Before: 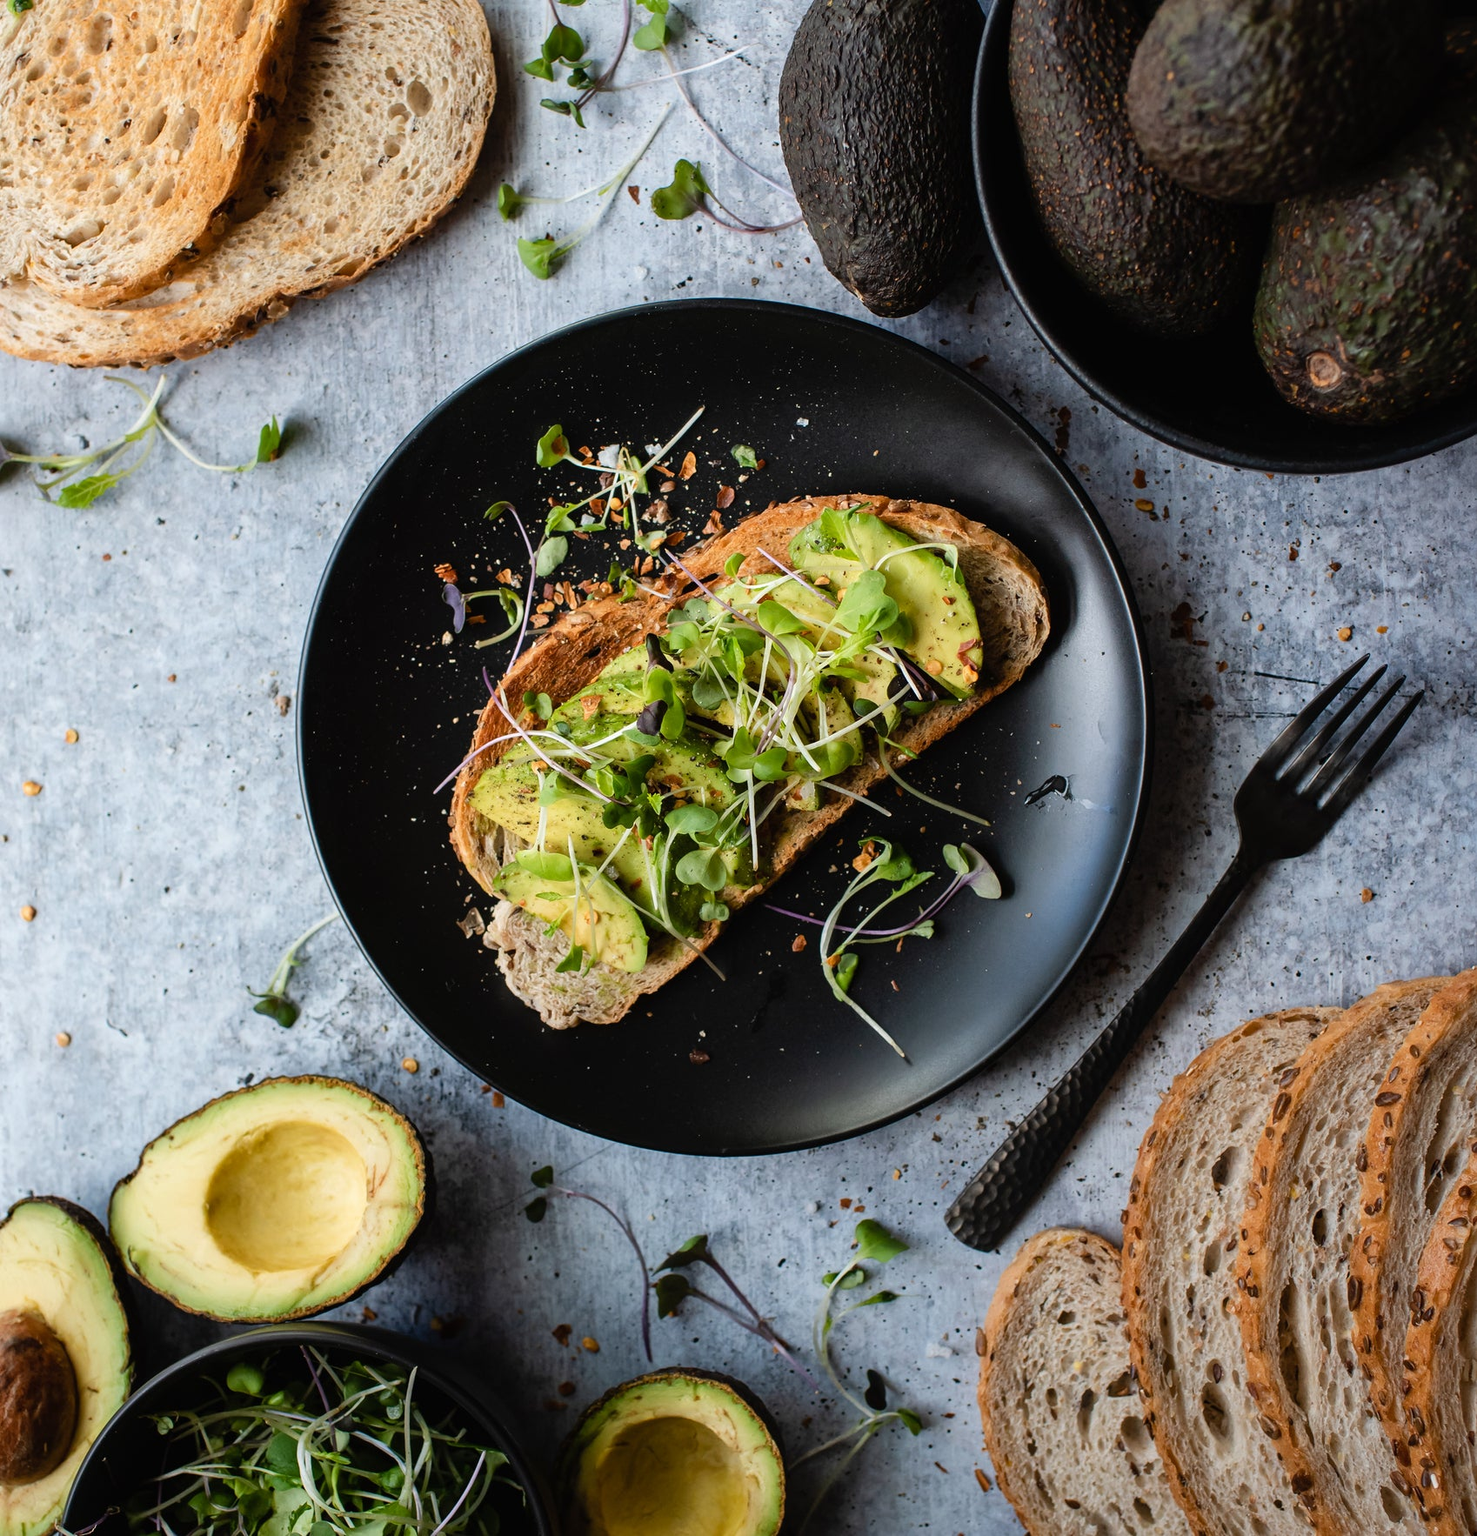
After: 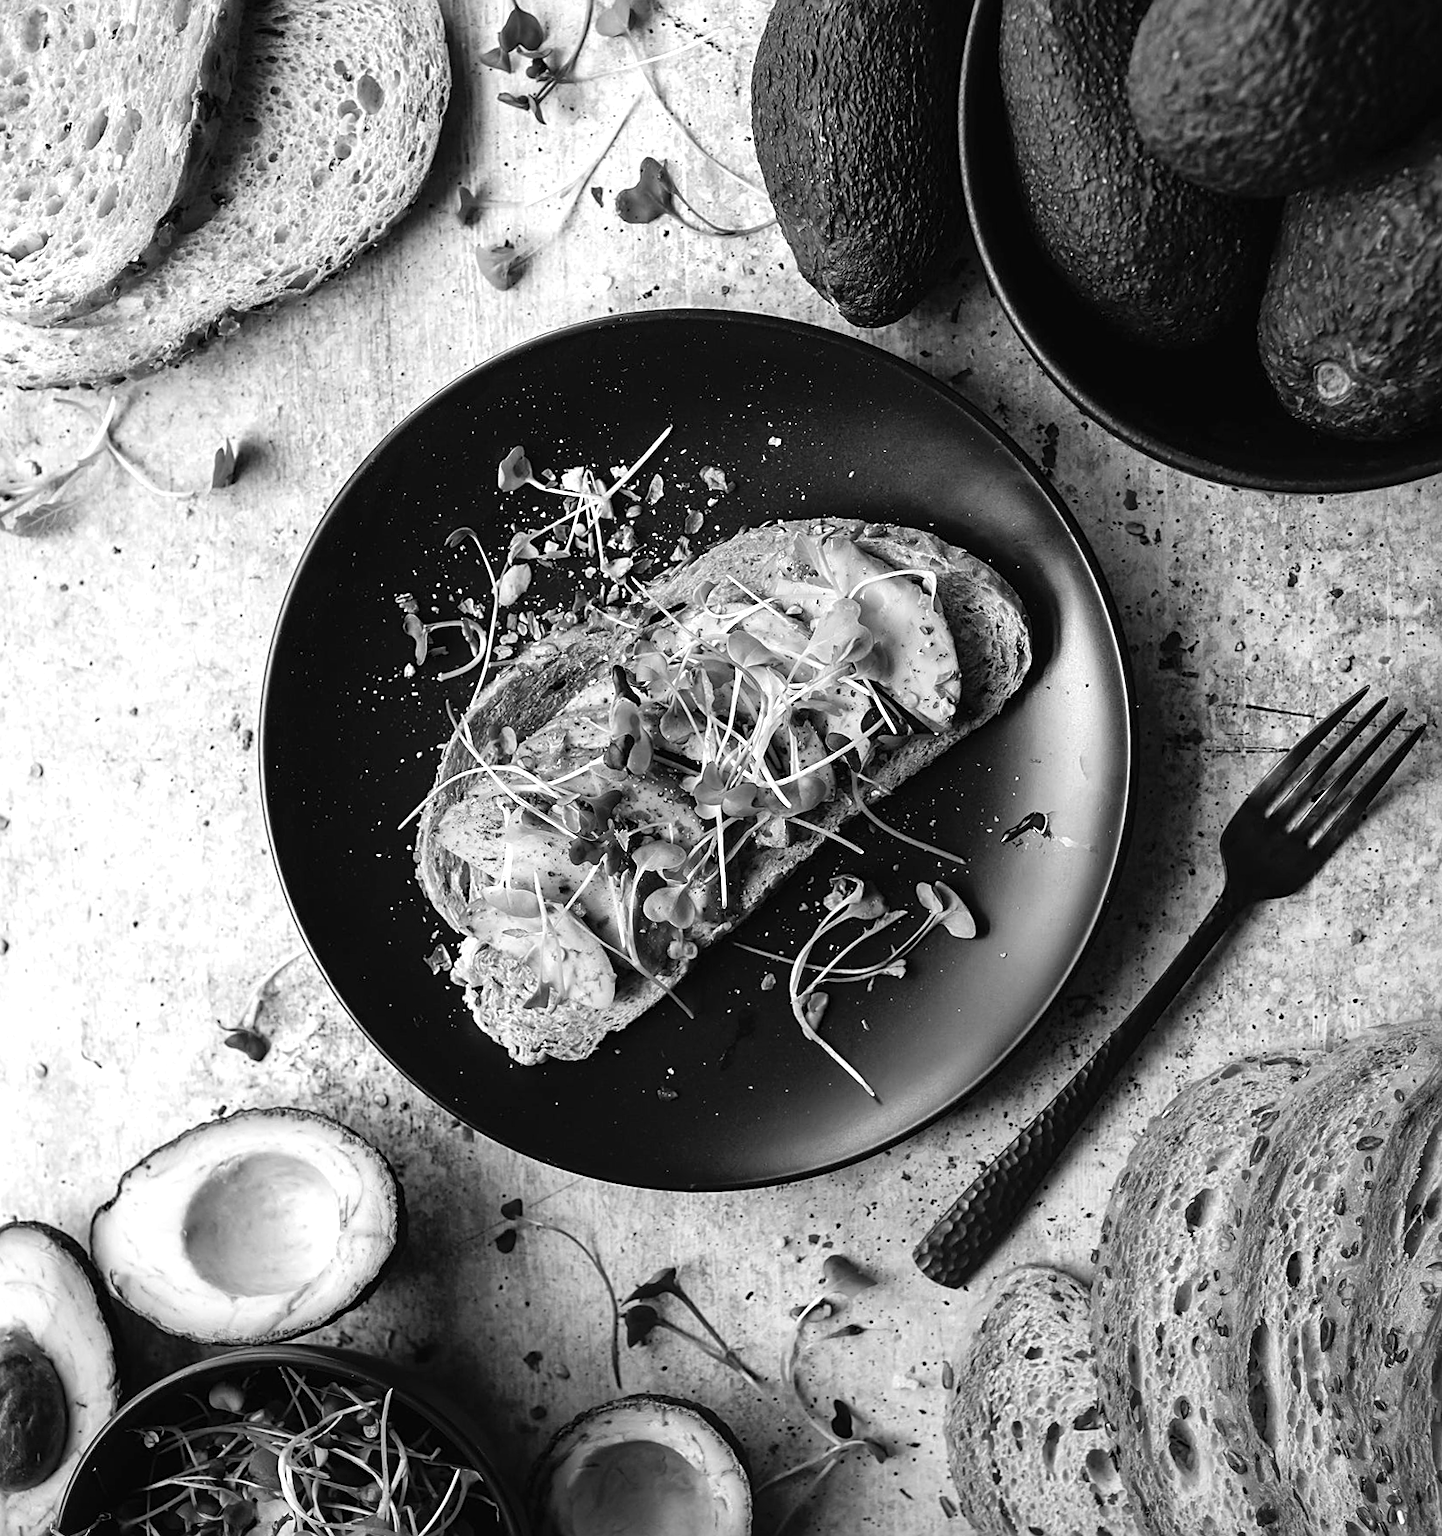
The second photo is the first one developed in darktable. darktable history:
color calibration: output gray [0.21, 0.42, 0.37, 0], gray › normalize channels true, illuminant same as pipeline (D50), adaptation XYZ, x 0.346, y 0.359, gamut compression 0
rotate and perspective: rotation 0.074°, lens shift (vertical) 0.096, lens shift (horizontal) -0.041, crop left 0.043, crop right 0.952, crop top 0.024, crop bottom 0.979
exposure: black level correction 0, exposure 0.7 EV, compensate exposure bias true, compensate highlight preservation false
sharpen: on, module defaults
